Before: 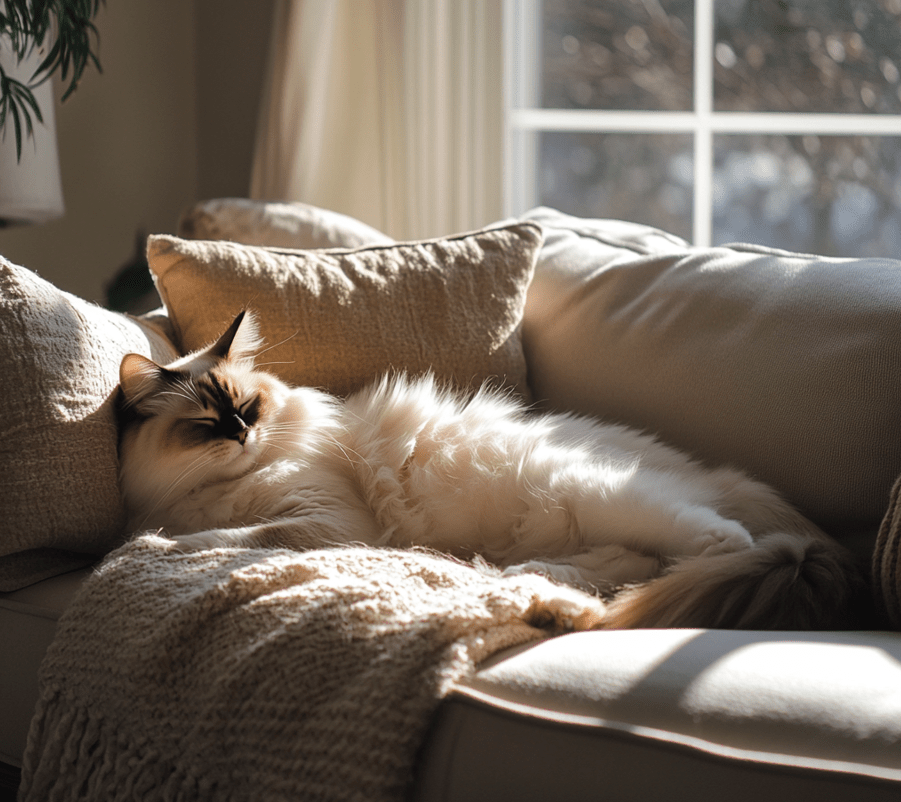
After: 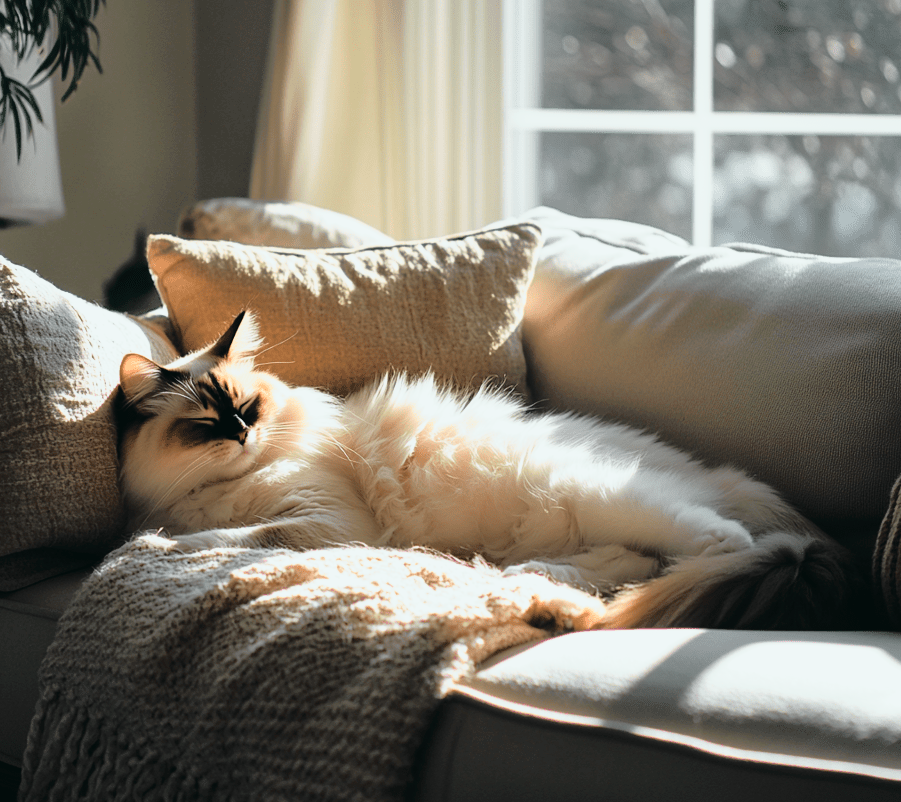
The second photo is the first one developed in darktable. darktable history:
tone curve: curves: ch0 [(0, 0.015) (0.091, 0.055) (0.184, 0.159) (0.304, 0.382) (0.492, 0.579) (0.628, 0.755) (0.832, 0.932) (0.984, 0.963)]; ch1 [(0, 0) (0.34, 0.235) (0.46, 0.46) (0.515, 0.502) (0.553, 0.567) (0.764, 0.815) (1, 1)]; ch2 [(0, 0) (0.44, 0.458) (0.479, 0.492) (0.524, 0.507) (0.557, 0.567) (0.673, 0.699) (1, 1)], color space Lab, independent channels, preserve colors none
